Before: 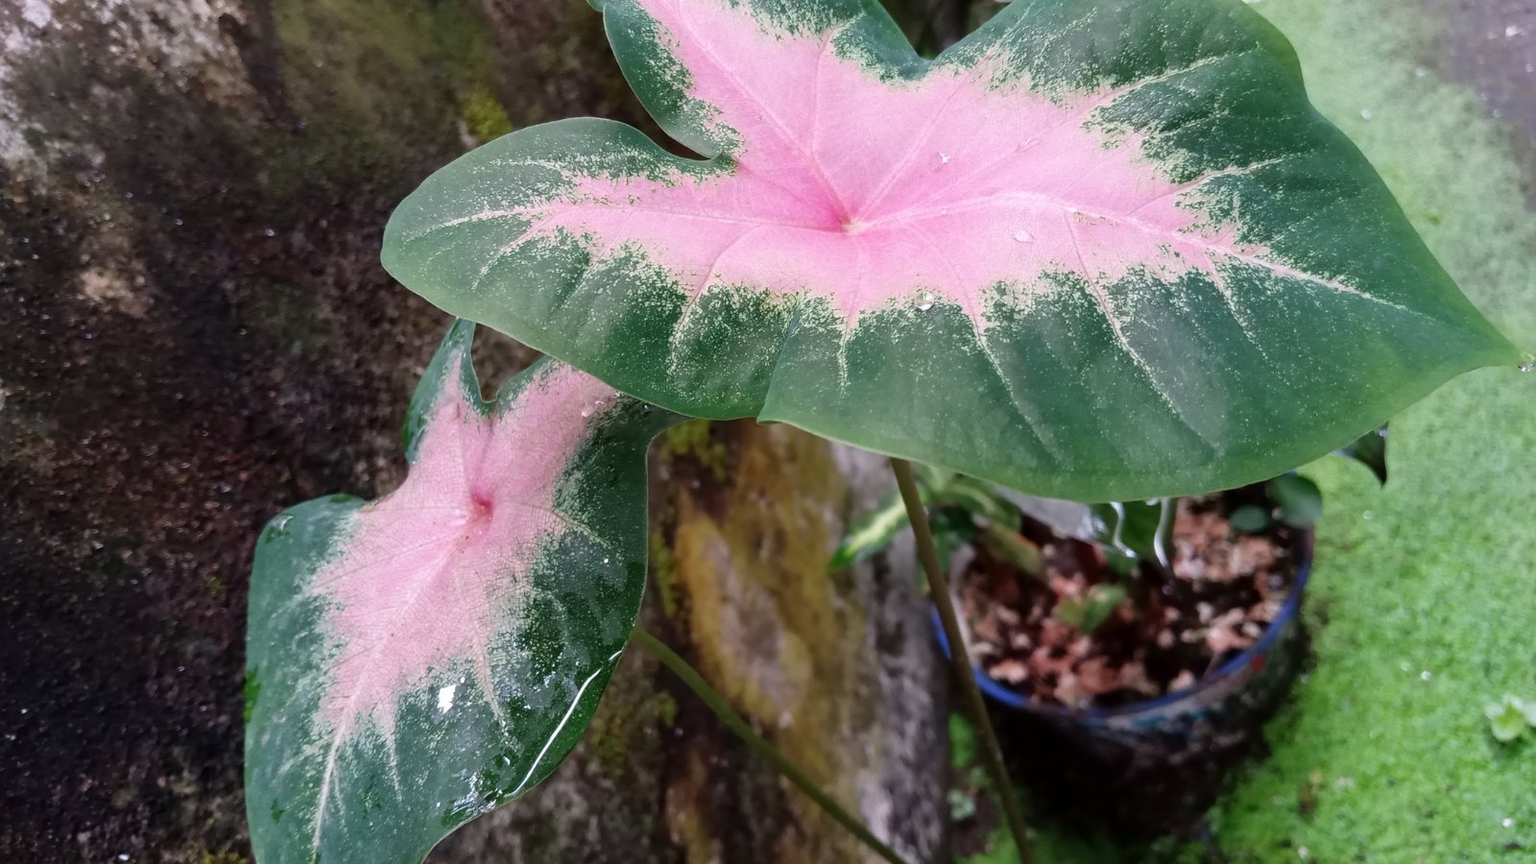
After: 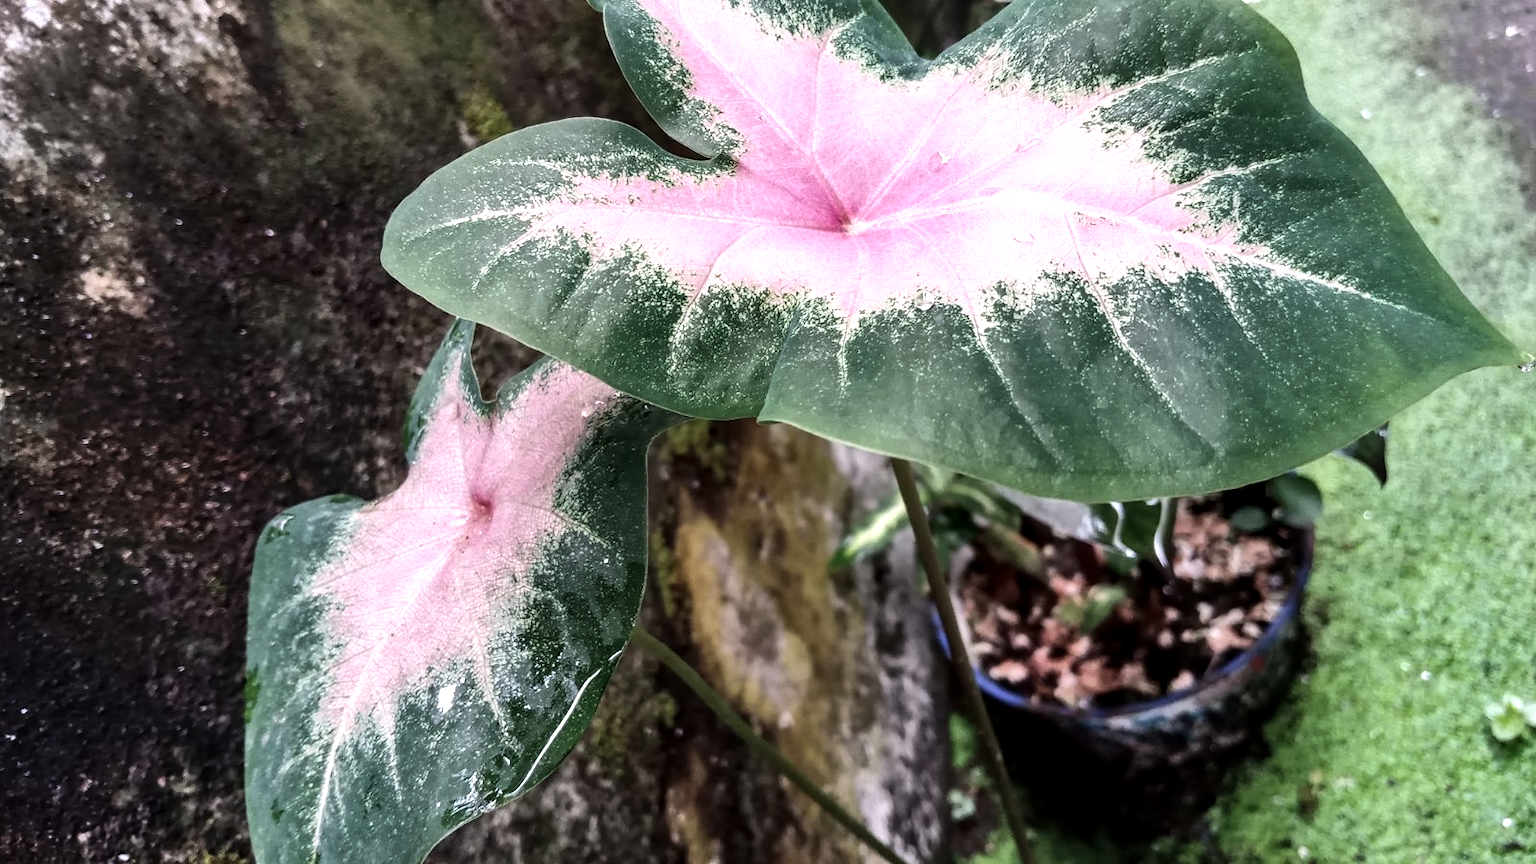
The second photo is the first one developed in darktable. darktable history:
shadows and highlights: soften with gaussian
color correction: highlights b* -0.061, saturation 0.775
tone equalizer: -8 EV -0.733 EV, -7 EV -0.737 EV, -6 EV -0.595 EV, -5 EV -0.423 EV, -3 EV 0.375 EV, -2 EV 0.6 EV, -1 EV 0.675 EV, +0 EV 0.77 EV, edges refinement/feathering 500, mask exposure compensation -1.57 EV, preserve details no
local contrast: on, module defaults
